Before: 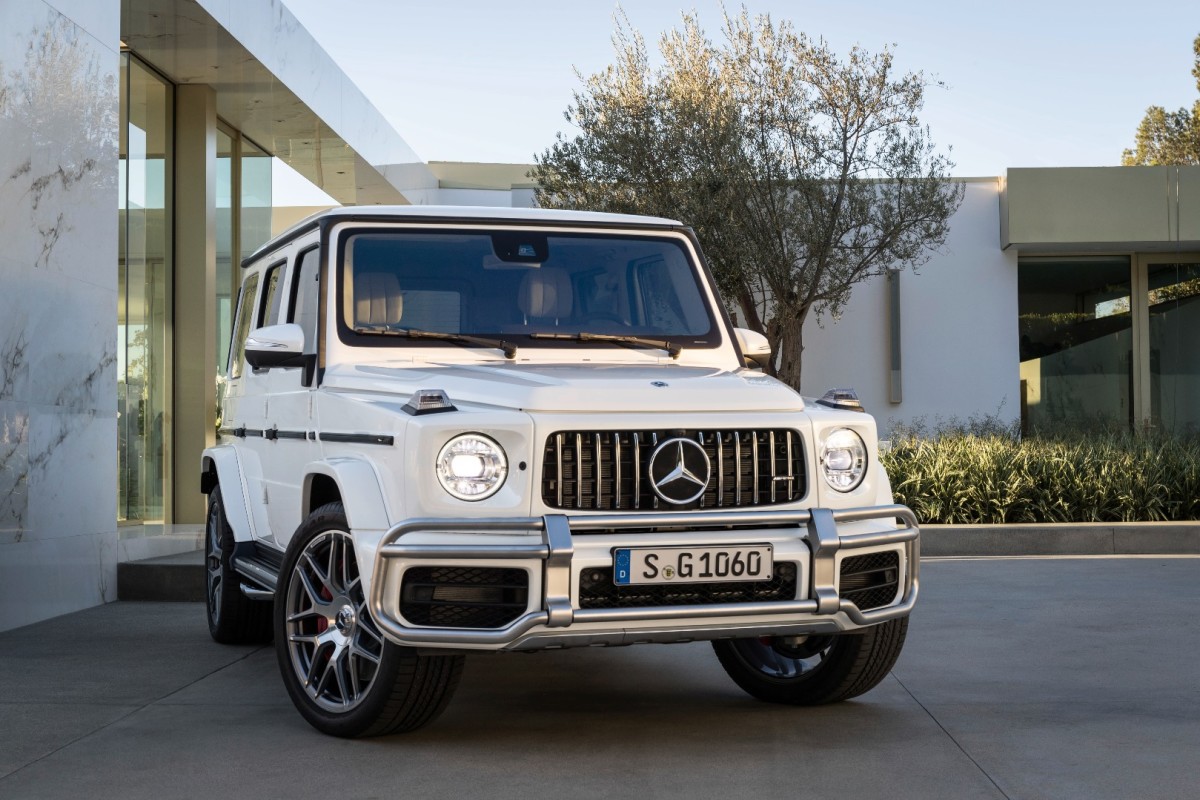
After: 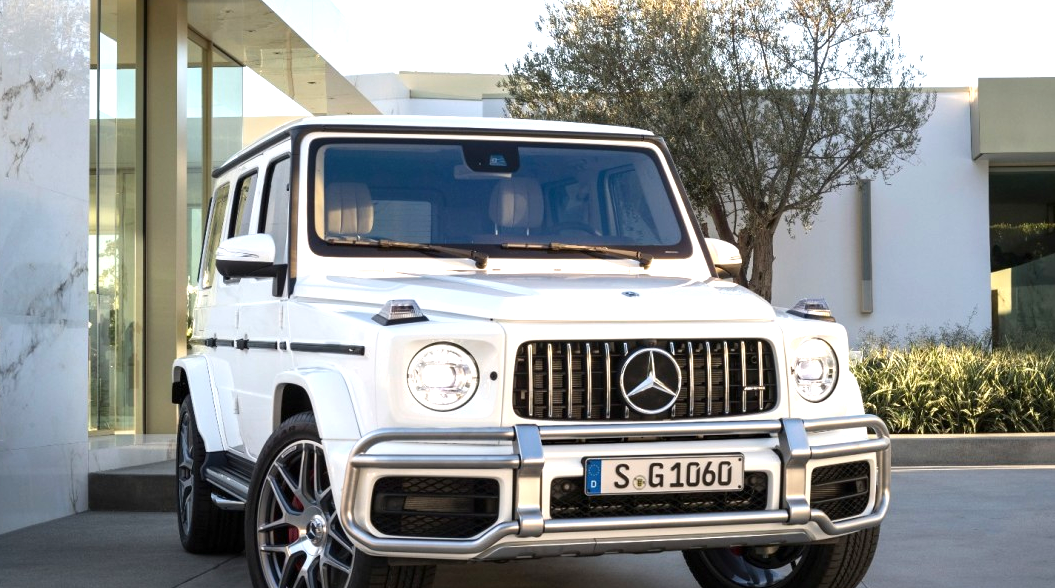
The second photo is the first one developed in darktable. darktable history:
crop and rotate: left 2.425%, top 11.305%, right 9.6%, bottom 15.08%
exposure: exposure 0.722 EV, compensate highlight preservation false
